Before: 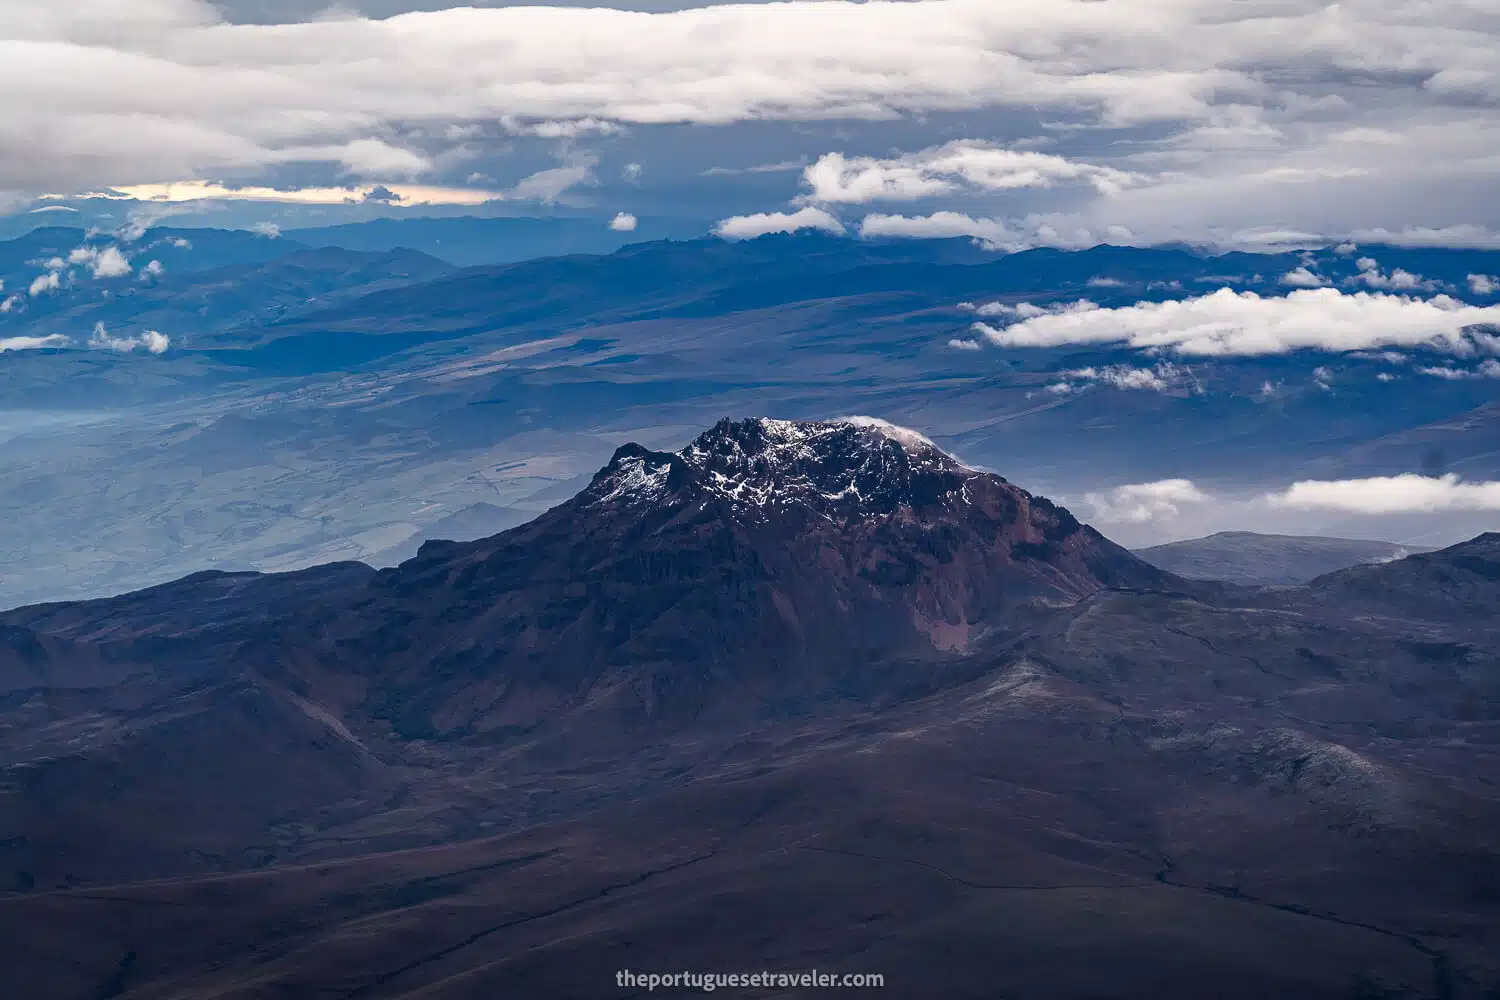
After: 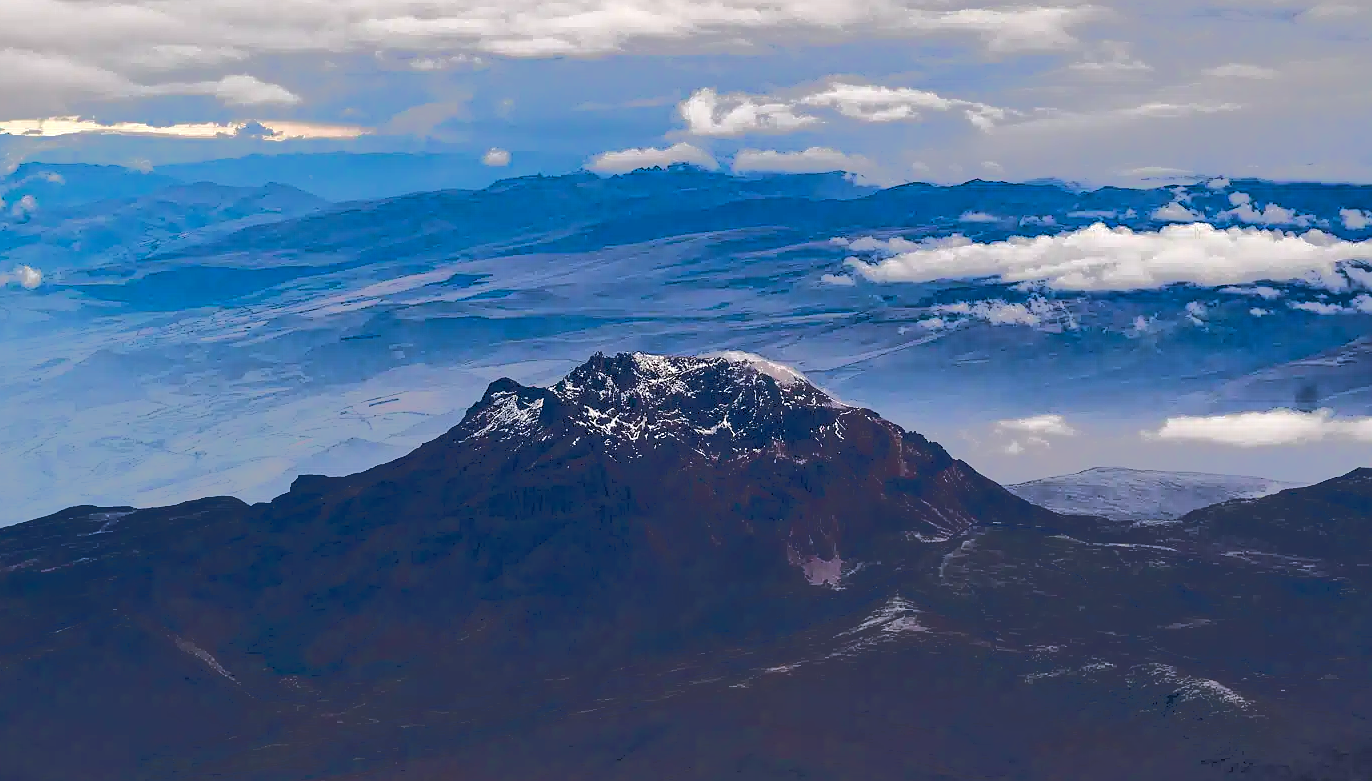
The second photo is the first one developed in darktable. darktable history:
sharpen: radius 0.999
tone equalizer: -7 EV -0.663 EV, -6 EV 1 EV, -5 EV -0.468 EV, -4 EV 0.421 EV, -3 EV 0.414 EV, -2 EV 0.152 EV, -1 EV -0.135 EV, +0 EV -0.415 EV, edges refinement/feathering 500, mask exposure compensation -1.57 EV, preserve details no
color balance rgb: perceptual saturation grading › global saturation 19.422%
crop: left 8.498%, top 6.574%, bottom 15.308%
contrast brightness saturation: contrast 0.005, saturation -0.068
